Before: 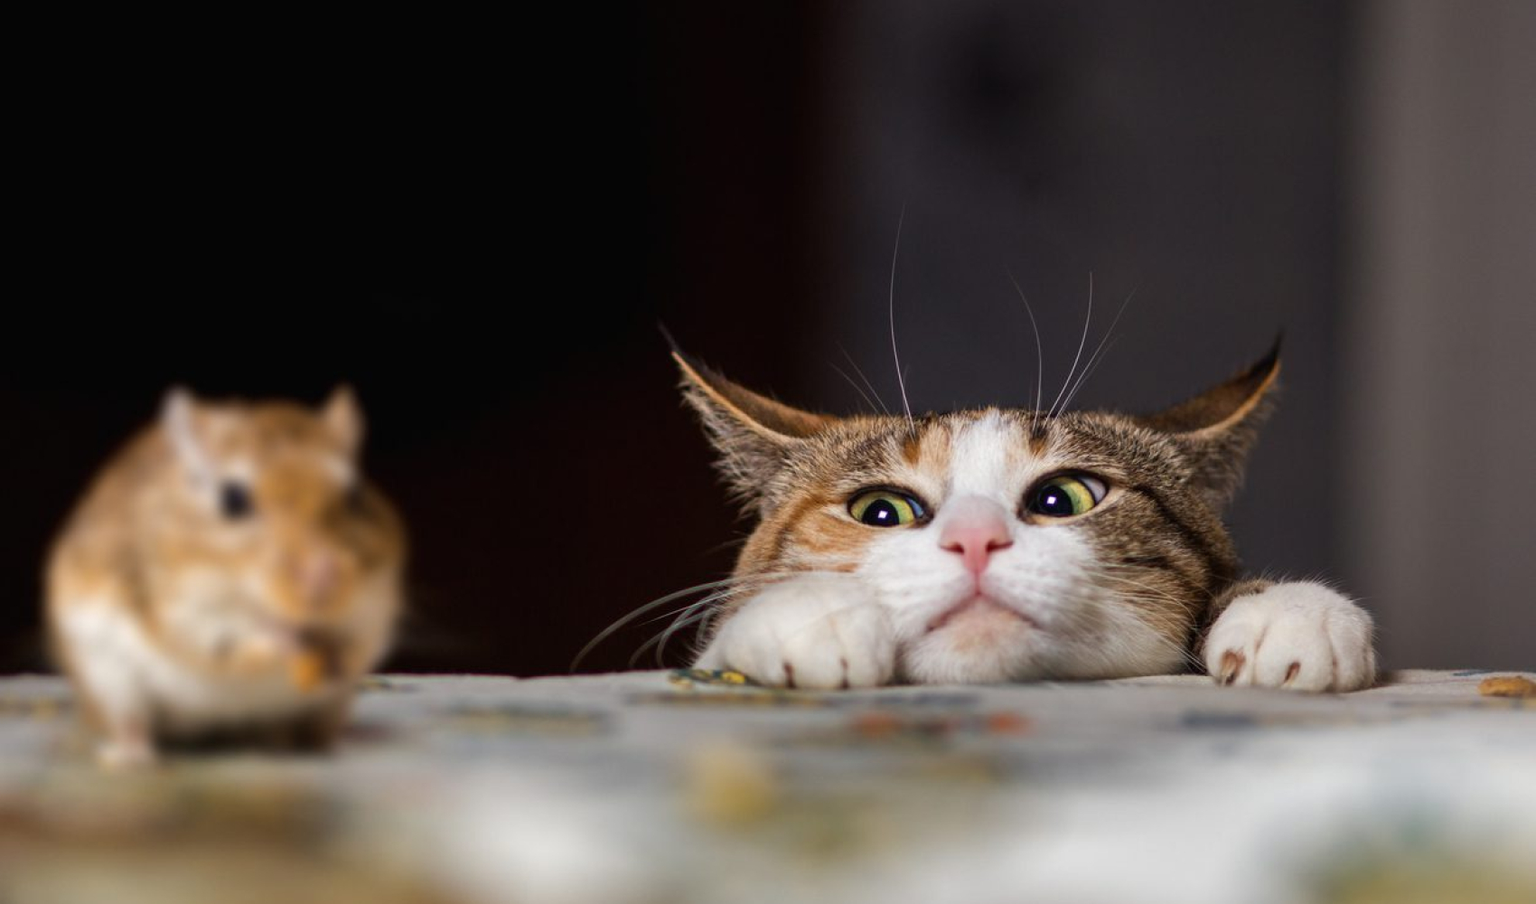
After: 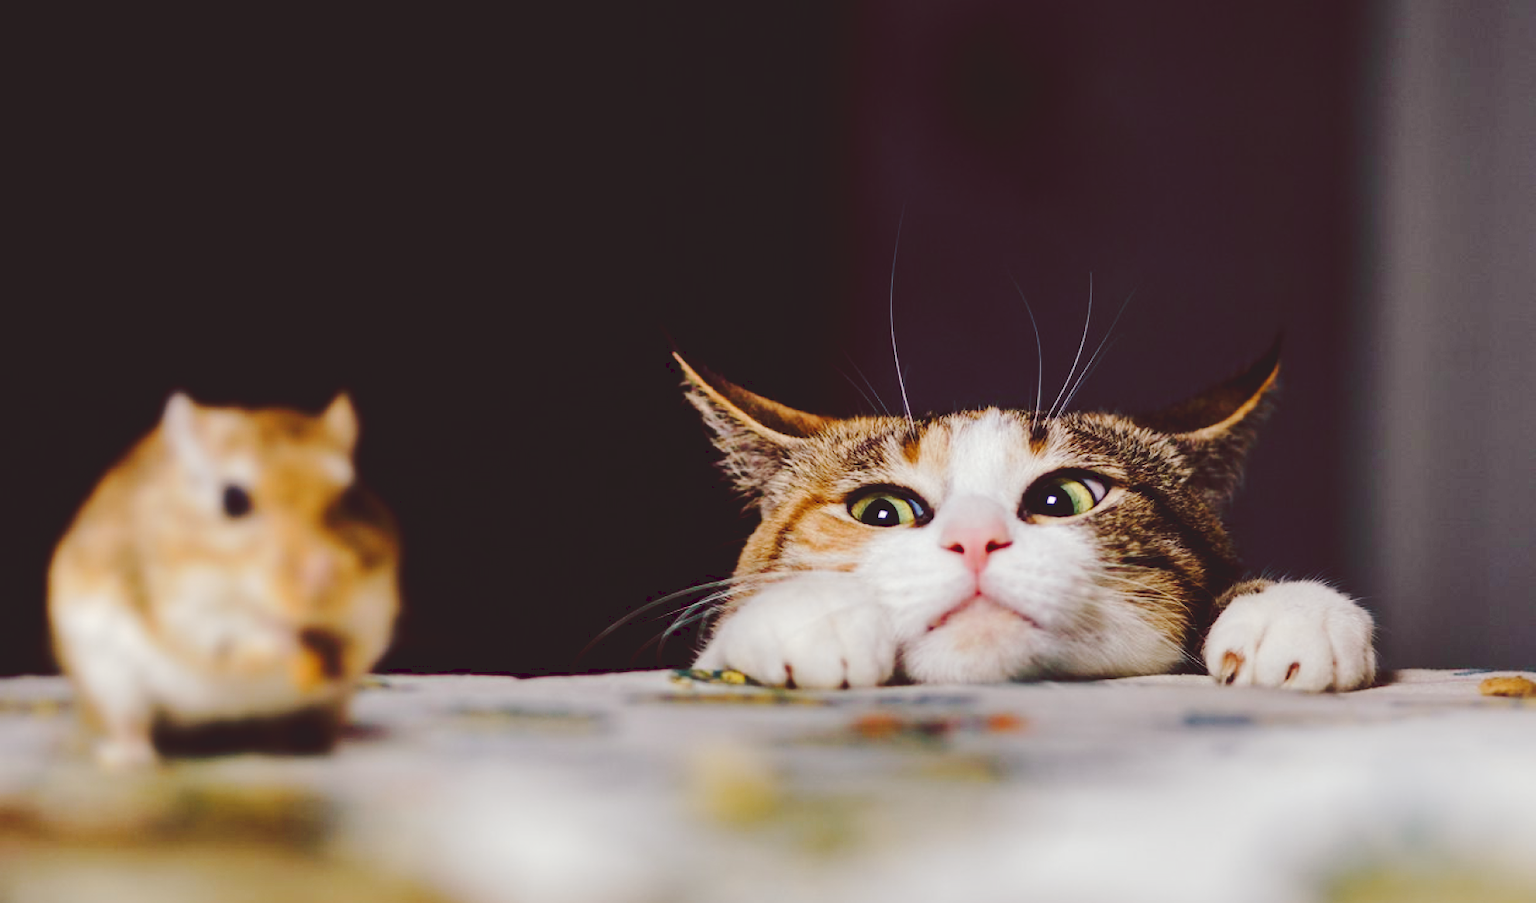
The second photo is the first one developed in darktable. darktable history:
tone curve: curves: ch0 [(0, 0) (0.003, 0.117) (0.011, 0.115) (0.025, 0.116) (0.044, 0.116) (0.069, 0.112) (0.1, 0.113) (0.136, 0.127) (0.177, 0.148) (0.224, 0.191) (0.277, 0.249) (0.335, 0.363) (0.399, 0.479) (0.468, 0.589) (0.543, 0.664) (0.623, 0.733) (0.709, 0.799) (0.801, 0.852) (0.898, 0.914) (1, 1)], preserve colors none
color look up table: target L [97.28, 90.61, 91.44, 84.85, 79.08, 74.21, 70.88, 61.74, 53.73, 52.22, 21.55, 200.71, 77.06, 72.59, 70.52, 53.65, 53.63, 47.23, 46.65, 44.65, 35.8, 24.24, 13.86, 9.041, 5.302, 96.47, 78.23, 79.17, 75.12, 57.48, 56.32, 66.99, 52.3, 51.06, 53.72, 54.69, 33.35, 33.32, 34.09, 27.09, 29.82, 5.71, 4.972, 90.6, 78.6, 69.3, 52.7, 39.33, 29.62], target a [-6.172, -8.435, -19.08, -38.26, -29.19, -2.014, -12.47, -23.91, -42.91, -22.83, -15.15, 0, 19.68, 34.44, 7.881, 52.37, 51.76, 68.21, 17.43, 10.48, 30.88, 29.35, 12.89, 44.38, 33.52, 2.718, 30.89, 7.823, 46.41, 69.45, 18.31, 46.95, 13.16, 42.42, 50.3, 11.82, 12.22, 10.37, 37.37, 0.101, 35.44, 40.78, 33.84, -23.73, -22.13, -23.74, -7.783, -17.06, -3.854], target b [20.75, 3.584, 30.4, 27.79, 9.032, 36.43, 65.8, 7.7, 29.57, 21.39, 13.89, -0.001, 69.18, 40.05, 1.98, 26.54, 48.72, 14.82, 38.48, 24.33, 60.87, 40.92, 23.12, -7.278, 8.264, -1.428, -1.39, -19.26, -21.97, -26.4, -36.33, -41.78, -6.285, 1.133, -29.39, -63.23, -20.68, -51.15, -58.67, -2.514, -12.35, -43.52, -15.45, -10.05, -26.36, -10.42, -29.96, -4.874, -15.53], num patches 49
